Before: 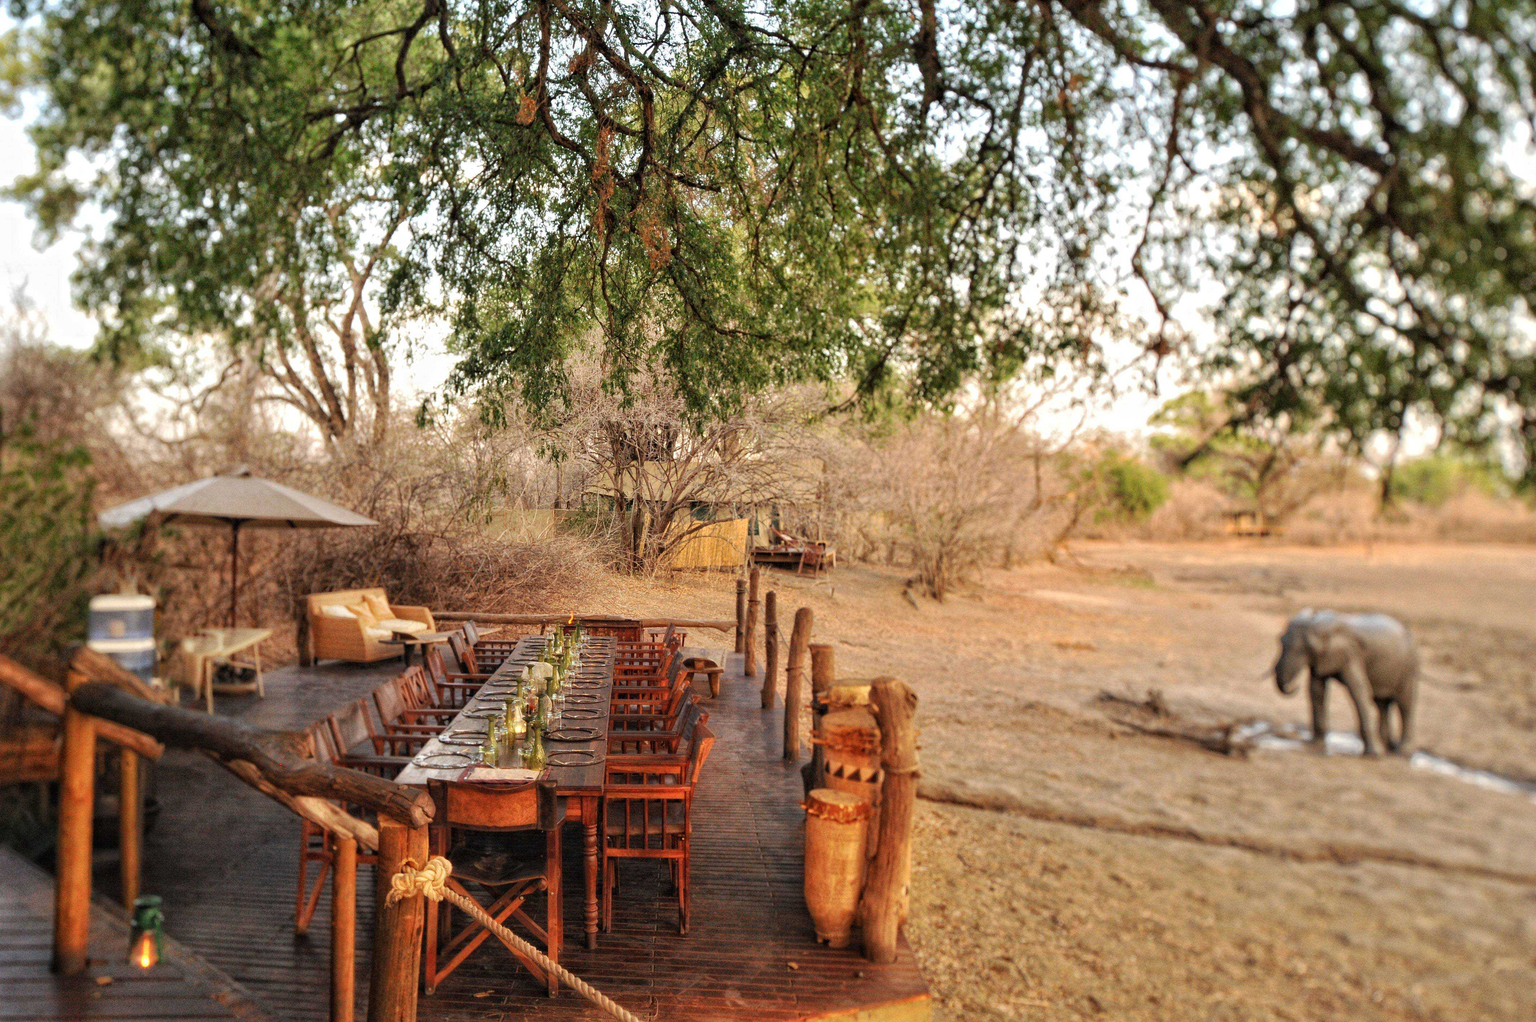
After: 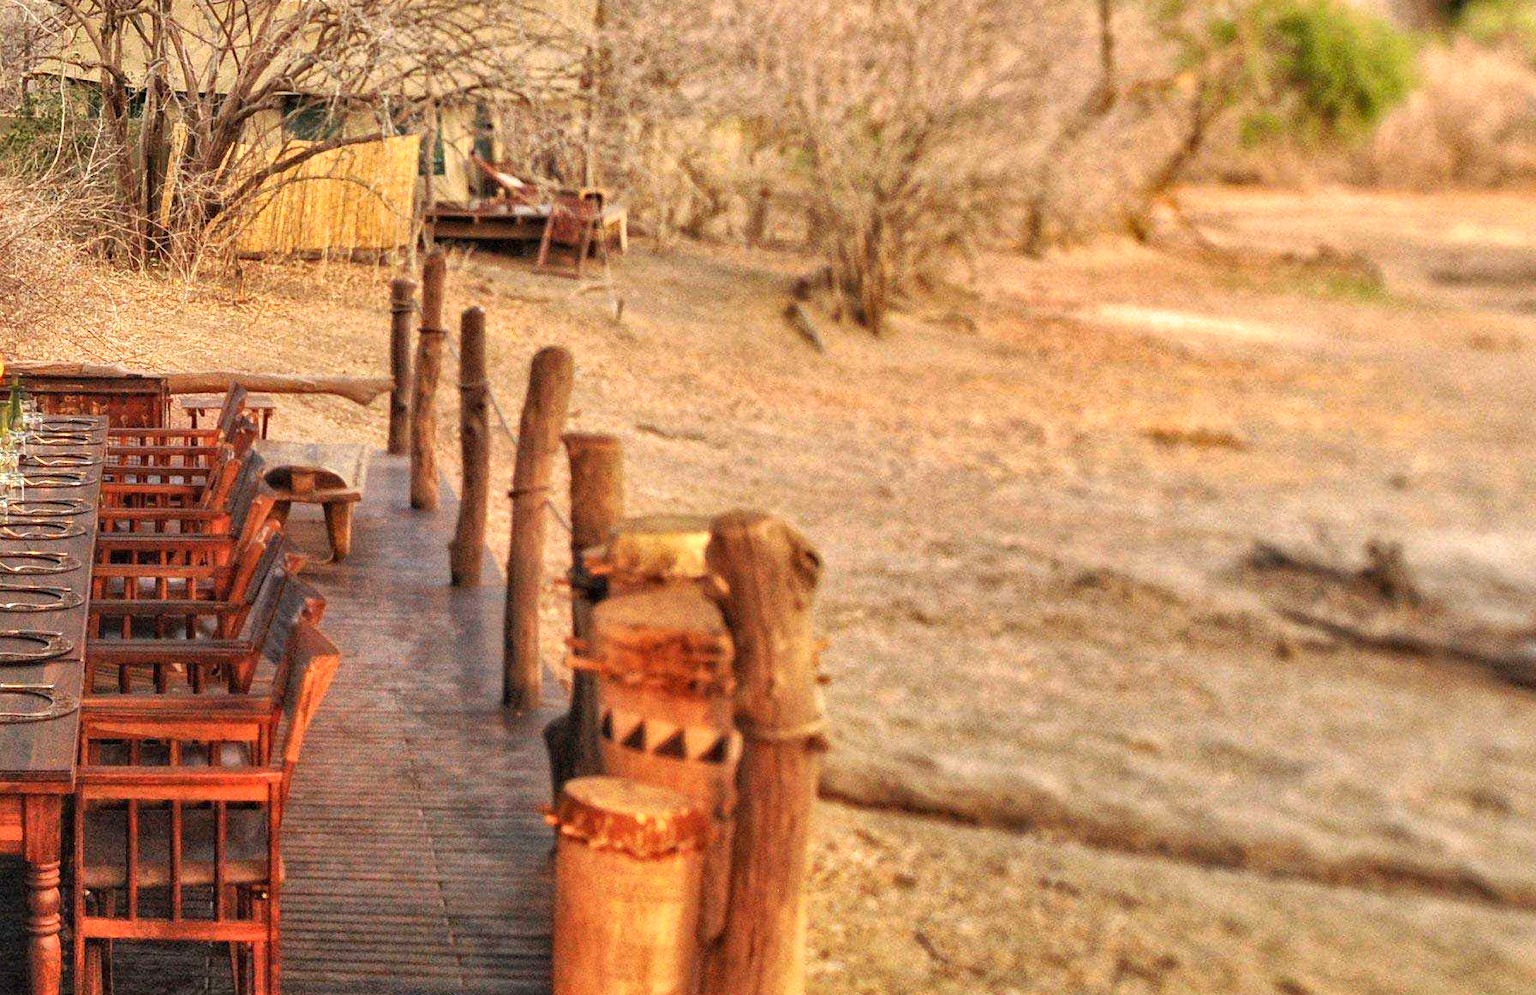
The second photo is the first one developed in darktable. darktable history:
shadows and highlights: low approximation 0.01, soften with gaussian
exposure: exposure 0.496 EV, compensate highlight preservation false
crop: left 37.221%, top 45.169%, right 20.63%, bottom 13.777%
